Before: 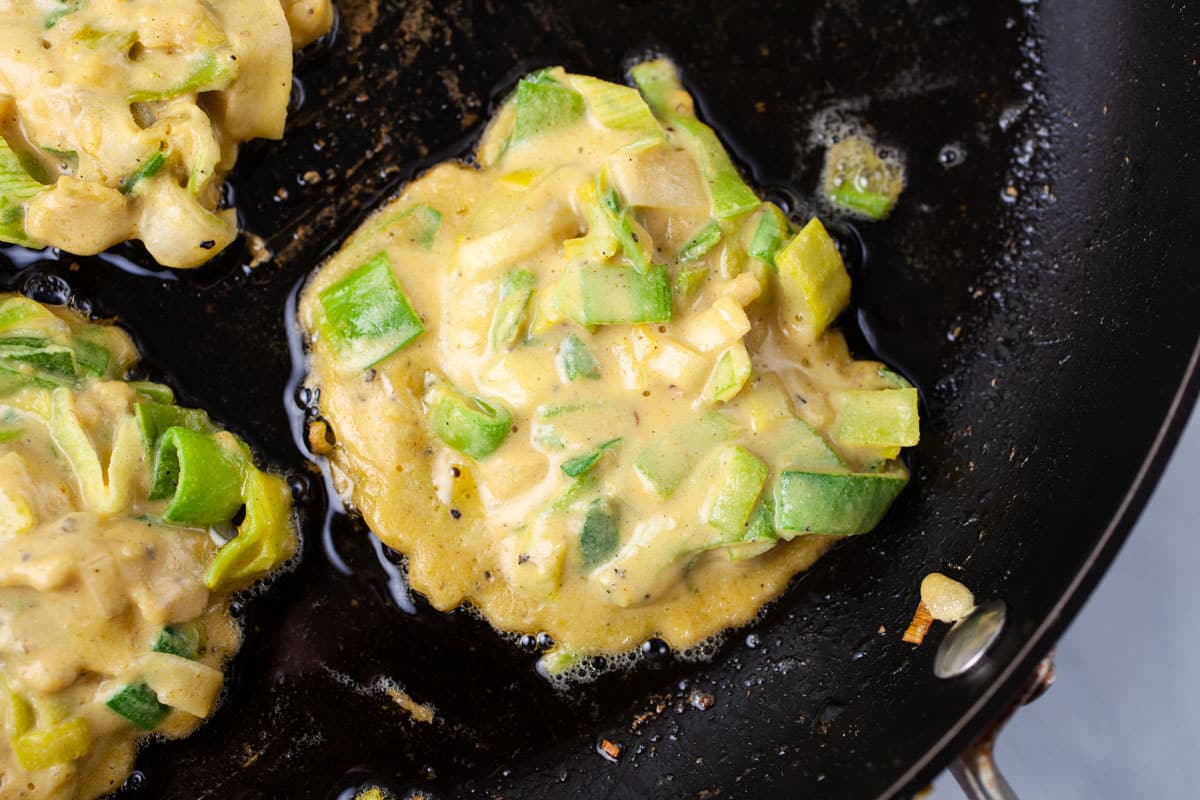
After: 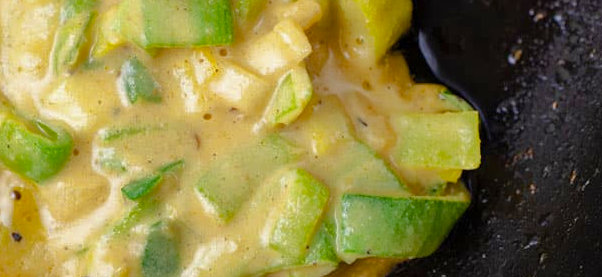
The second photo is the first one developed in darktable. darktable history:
crop: left 36.607%, top 34.735%, right 13.146%, bottom 30.611%
shadows and highlights: shadows 40, highlights -60
color balance rgb: perceptual saturation grading › global saturation 20%, perceptual saturation grading › highlights -25%, perceptual saturation grading › shadows 25%
